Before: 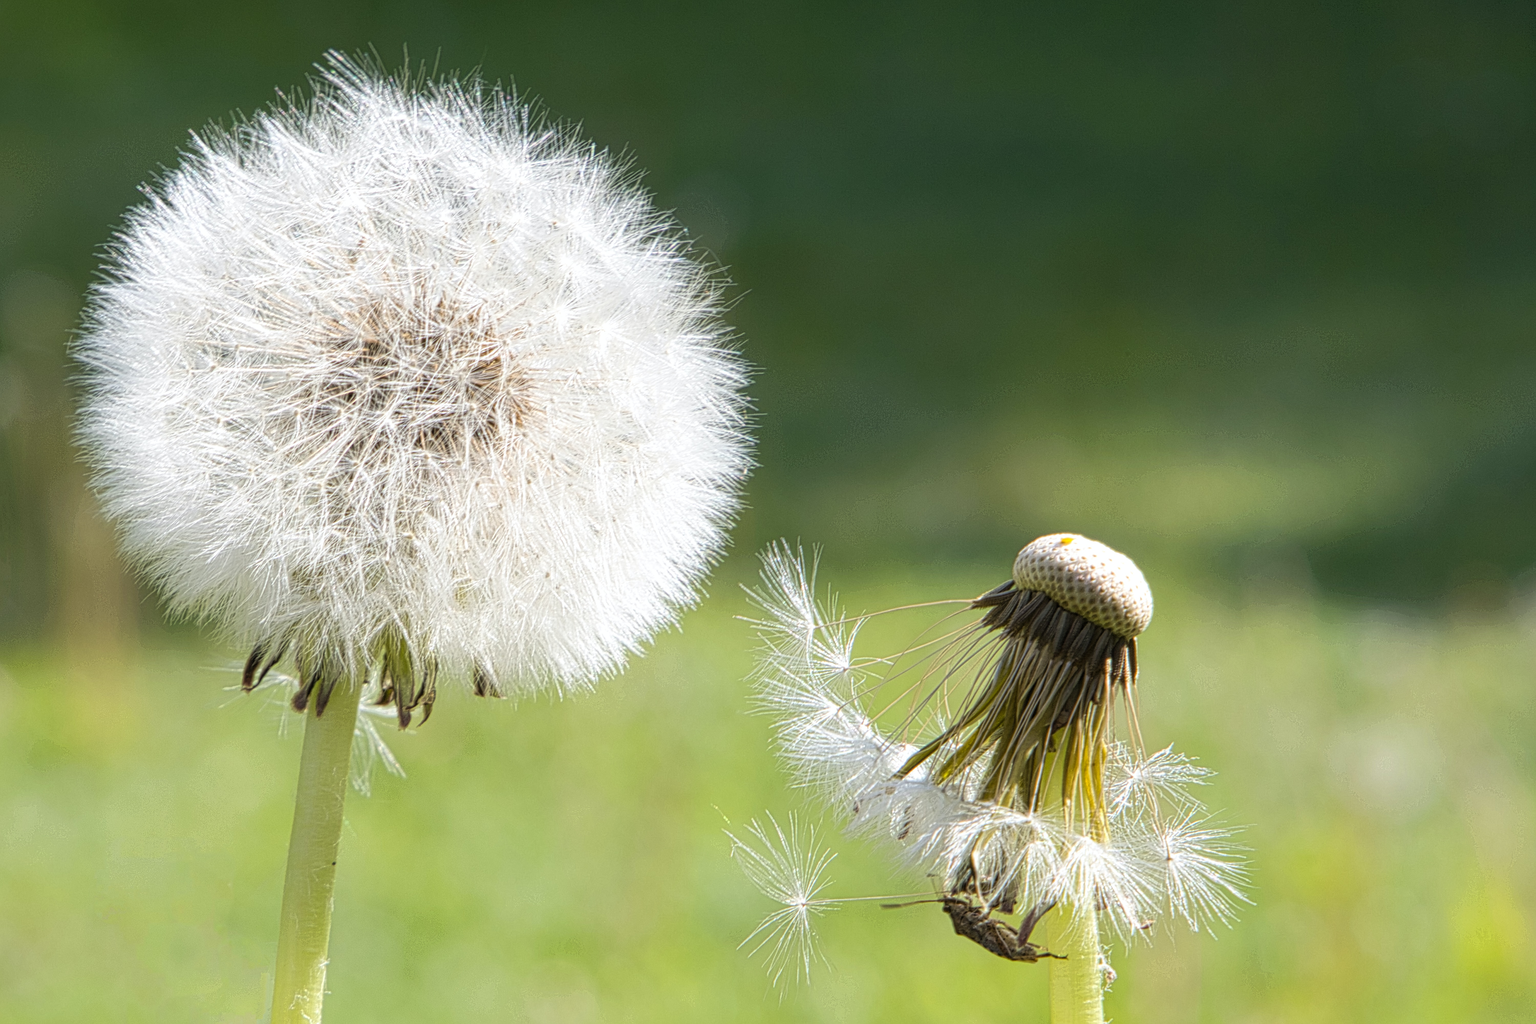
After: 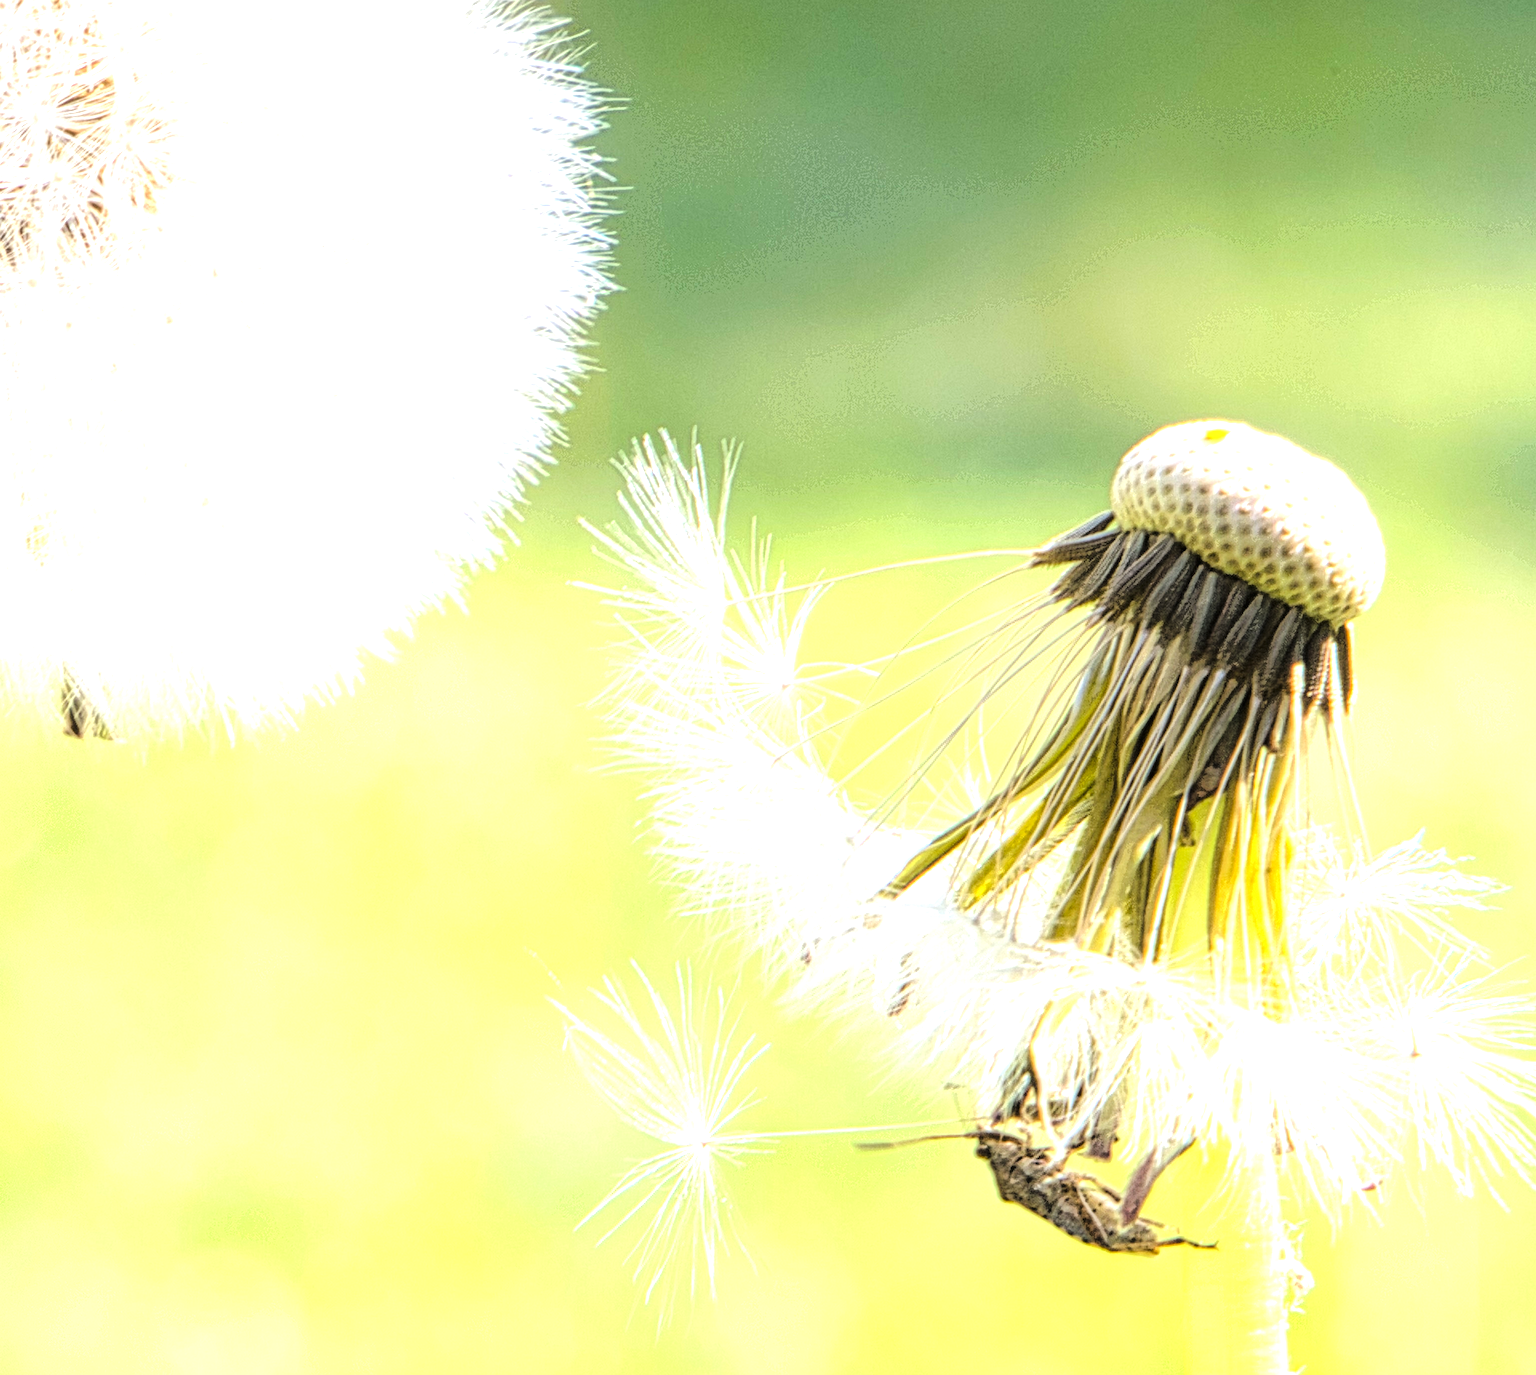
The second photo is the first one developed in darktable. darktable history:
tone curve: curves: ch0 [(0, 0) (0.003, 0.001) (0.011, 0.006) (0.025, 0.012) (0.044, 0.018) (0.069, 0.025) (0.1, 0.045) (0.136, 0.074) (0.177, 0.124) (0.224, 0.196) (0.277, 0.289) (0.335, 0.396) (0.399, 0.495) (0.468, 0.585) (0.543, 0.663) (0.623, 0.728) (0.709, 0.808) (0.801, 0.87) (0.898, 0.932) (1, 1)], color space Lab, linked channels, preserve colors none
crop and rotate: left 28.798%, top 31.037%, right 19.831%
tone equalizer: edges refinement/feathering 500, mask exposure compensation -1.57 EV, preserve details no
exposure: black level correction 0, exposure 1.462 EV, compensate highlight preservation false
